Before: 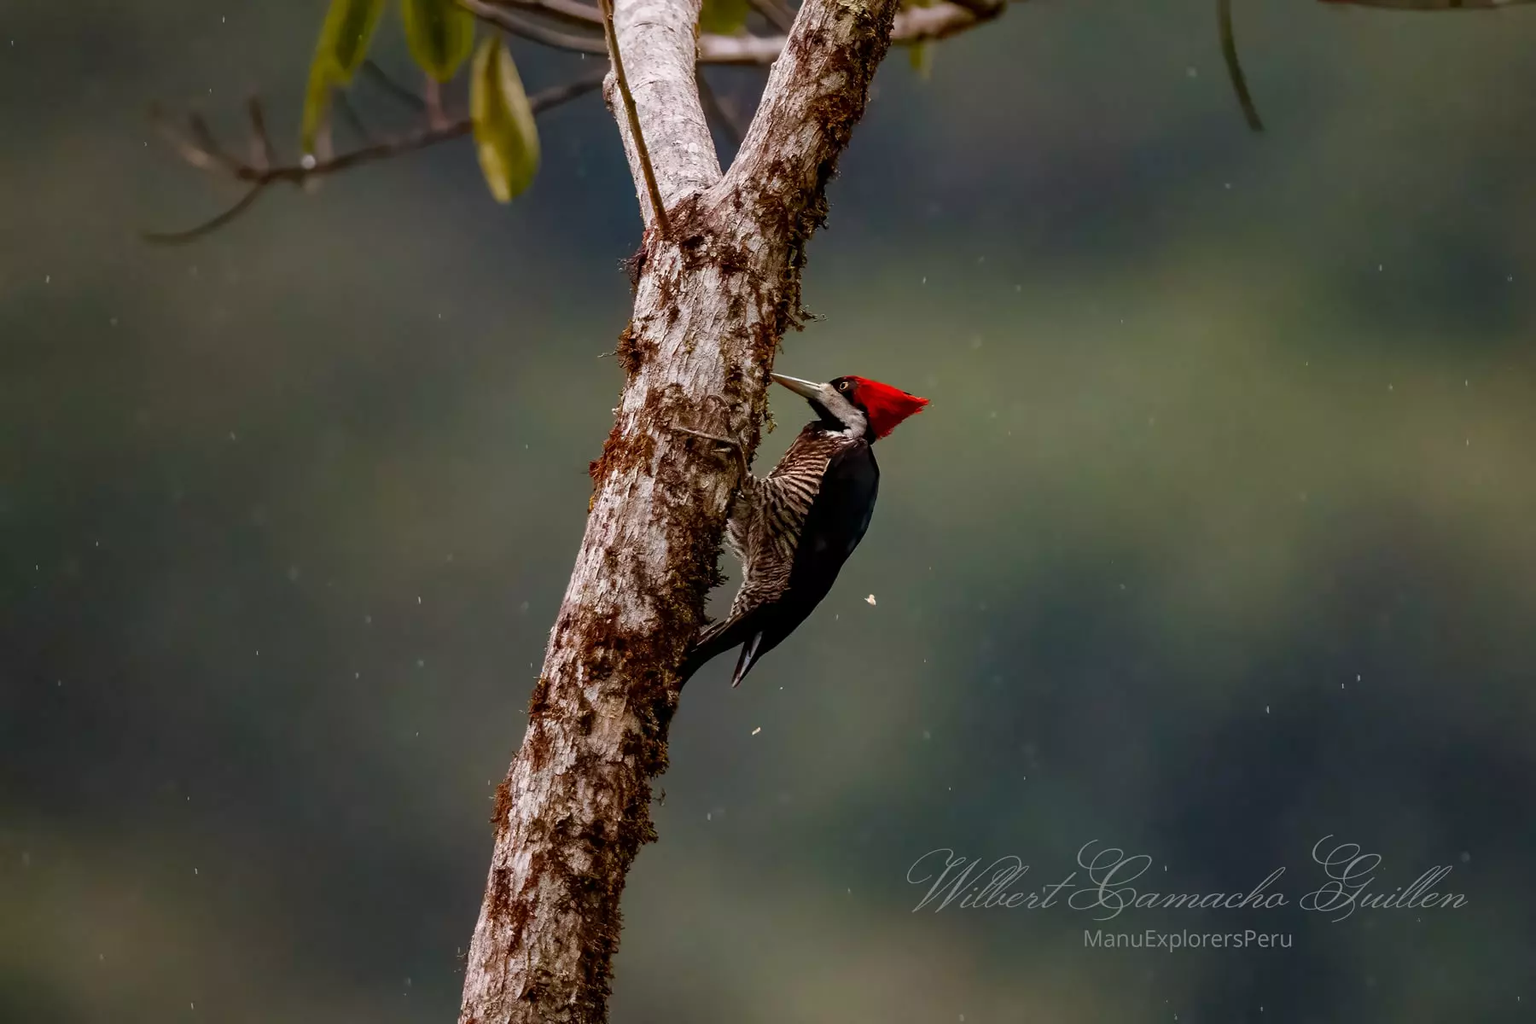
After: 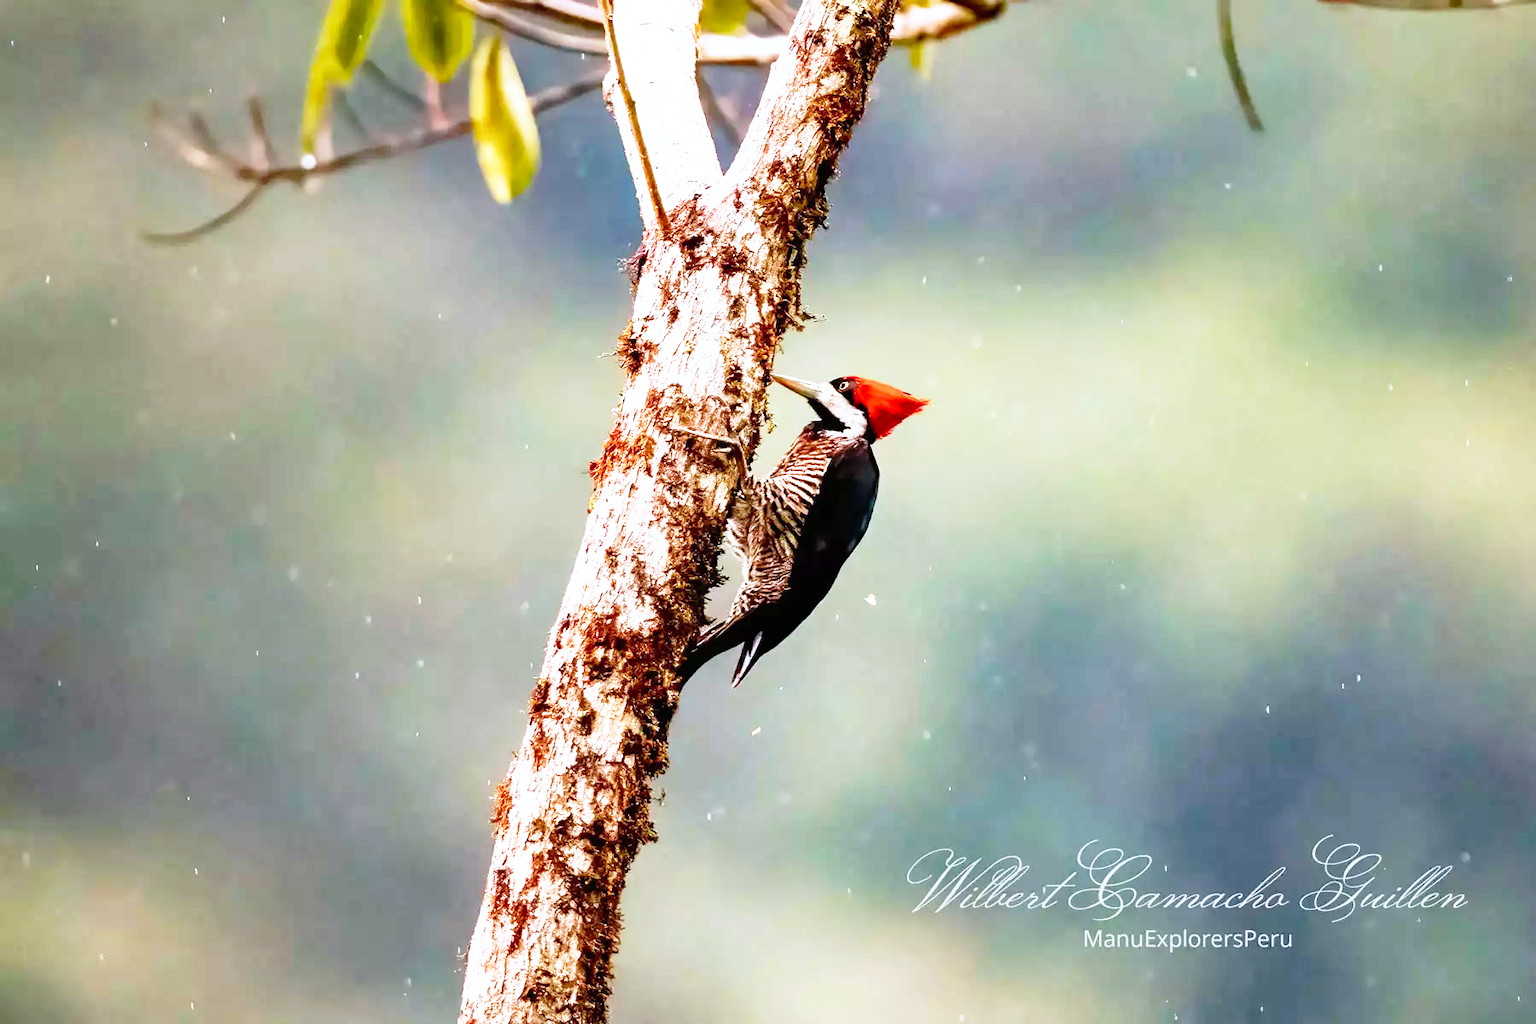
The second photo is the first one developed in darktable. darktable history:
exposure: black level correction 0, exposure 1.5 EV, compensate highlight preservation false
base curve: curves: ch0 [(0, 0) (0.012, 0.01) (0.073, 0.168) (0.31, 0.711) (0.645, 0.957) (1, 1)], preserve colors none
color correction: highlights a* -0.137, highlights b* -5.91, shadows a* -0.137, shadows b* -0.137
